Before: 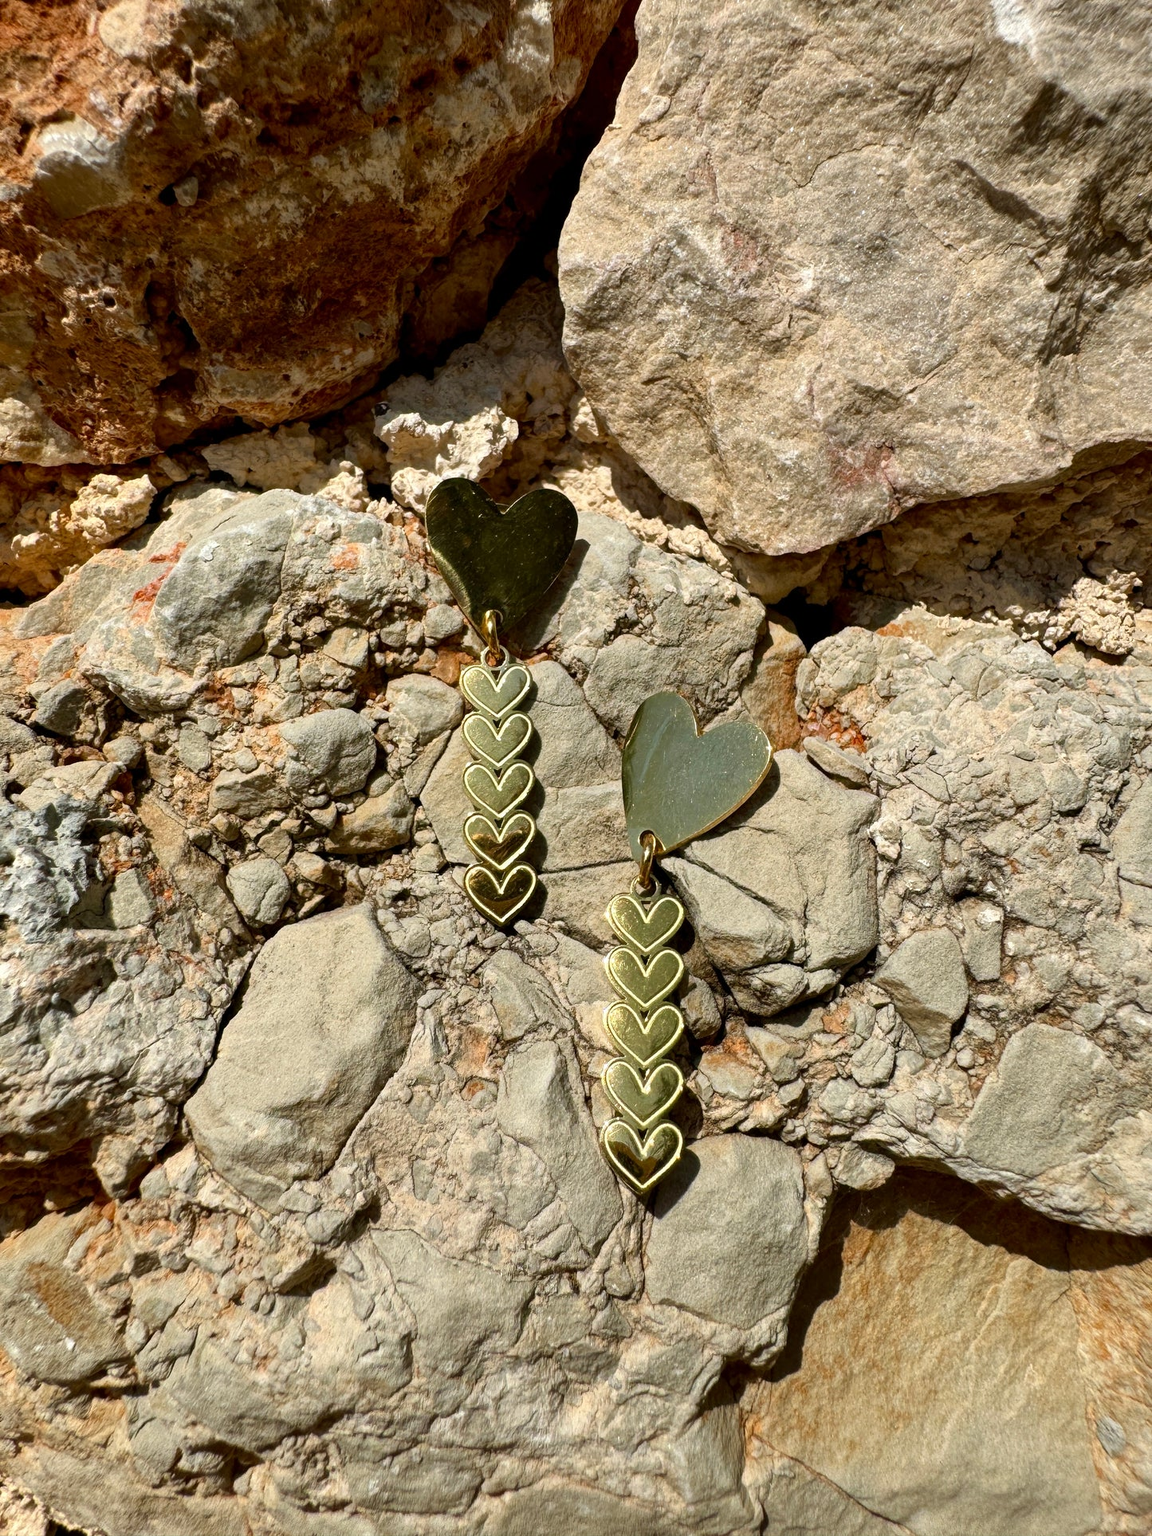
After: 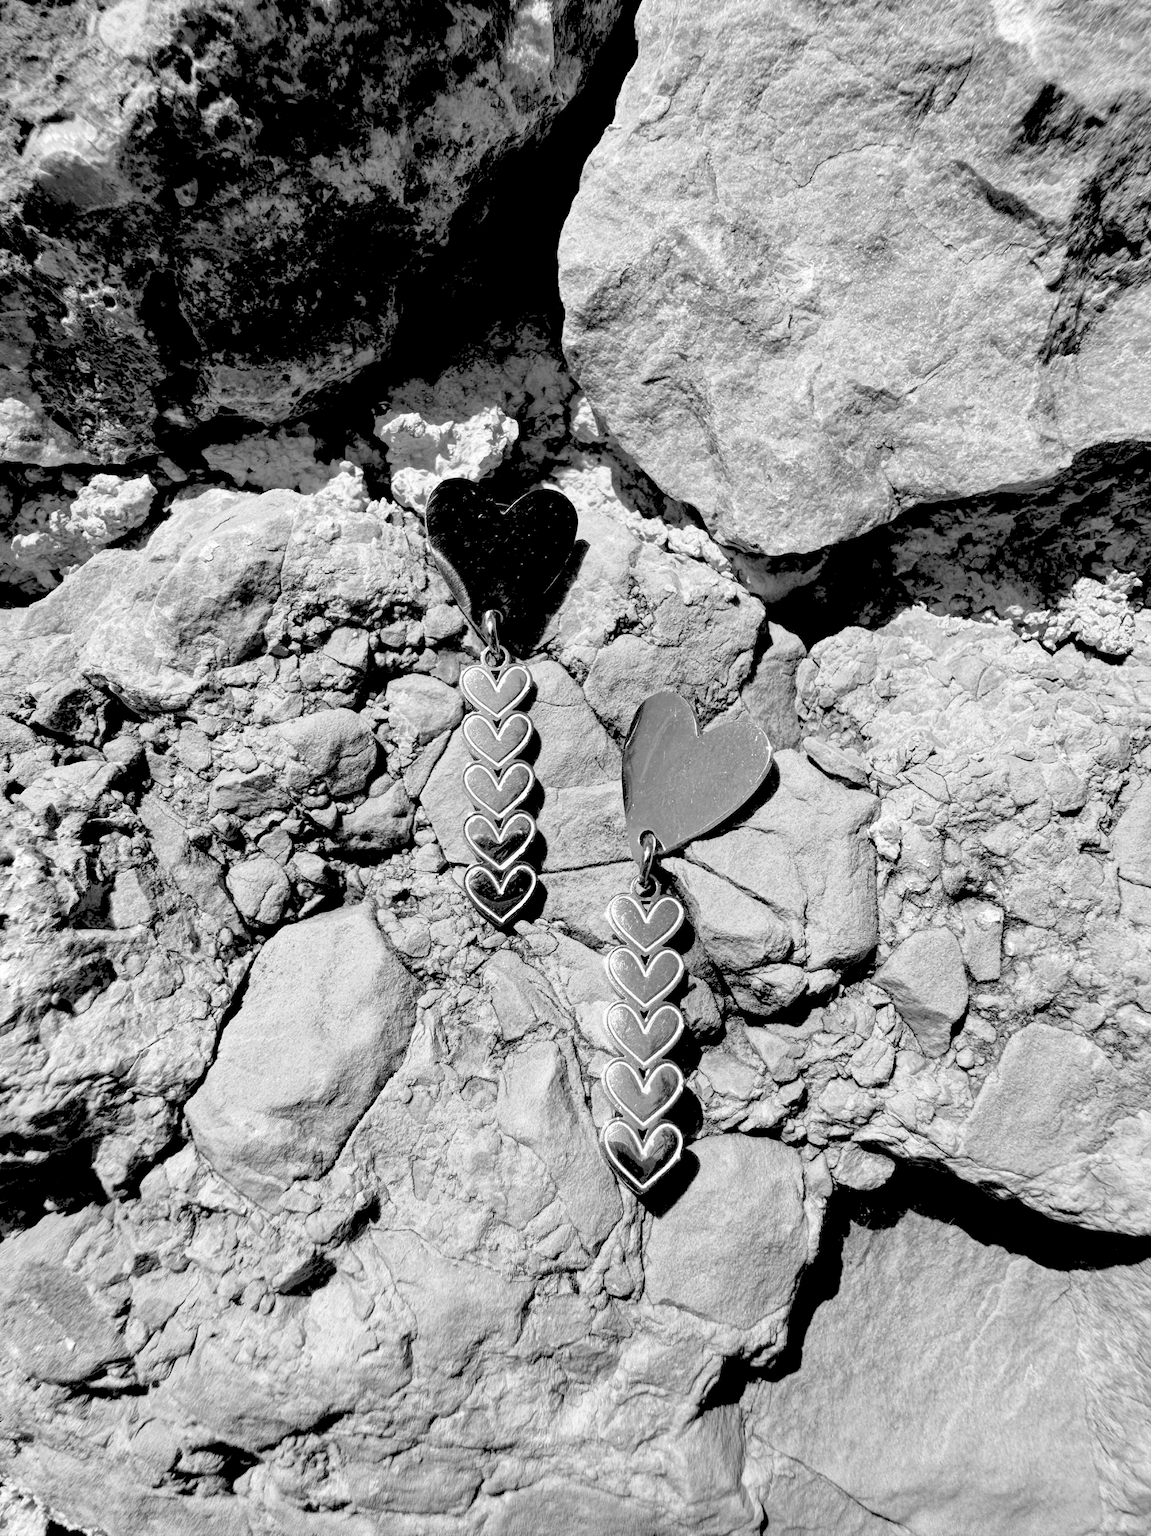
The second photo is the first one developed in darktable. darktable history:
rgb levels: levels [[0.027, 0.429, 0.996], [0, 0.5, 1], [0, 0.5, 1]]
monochrome: on, module defaults
